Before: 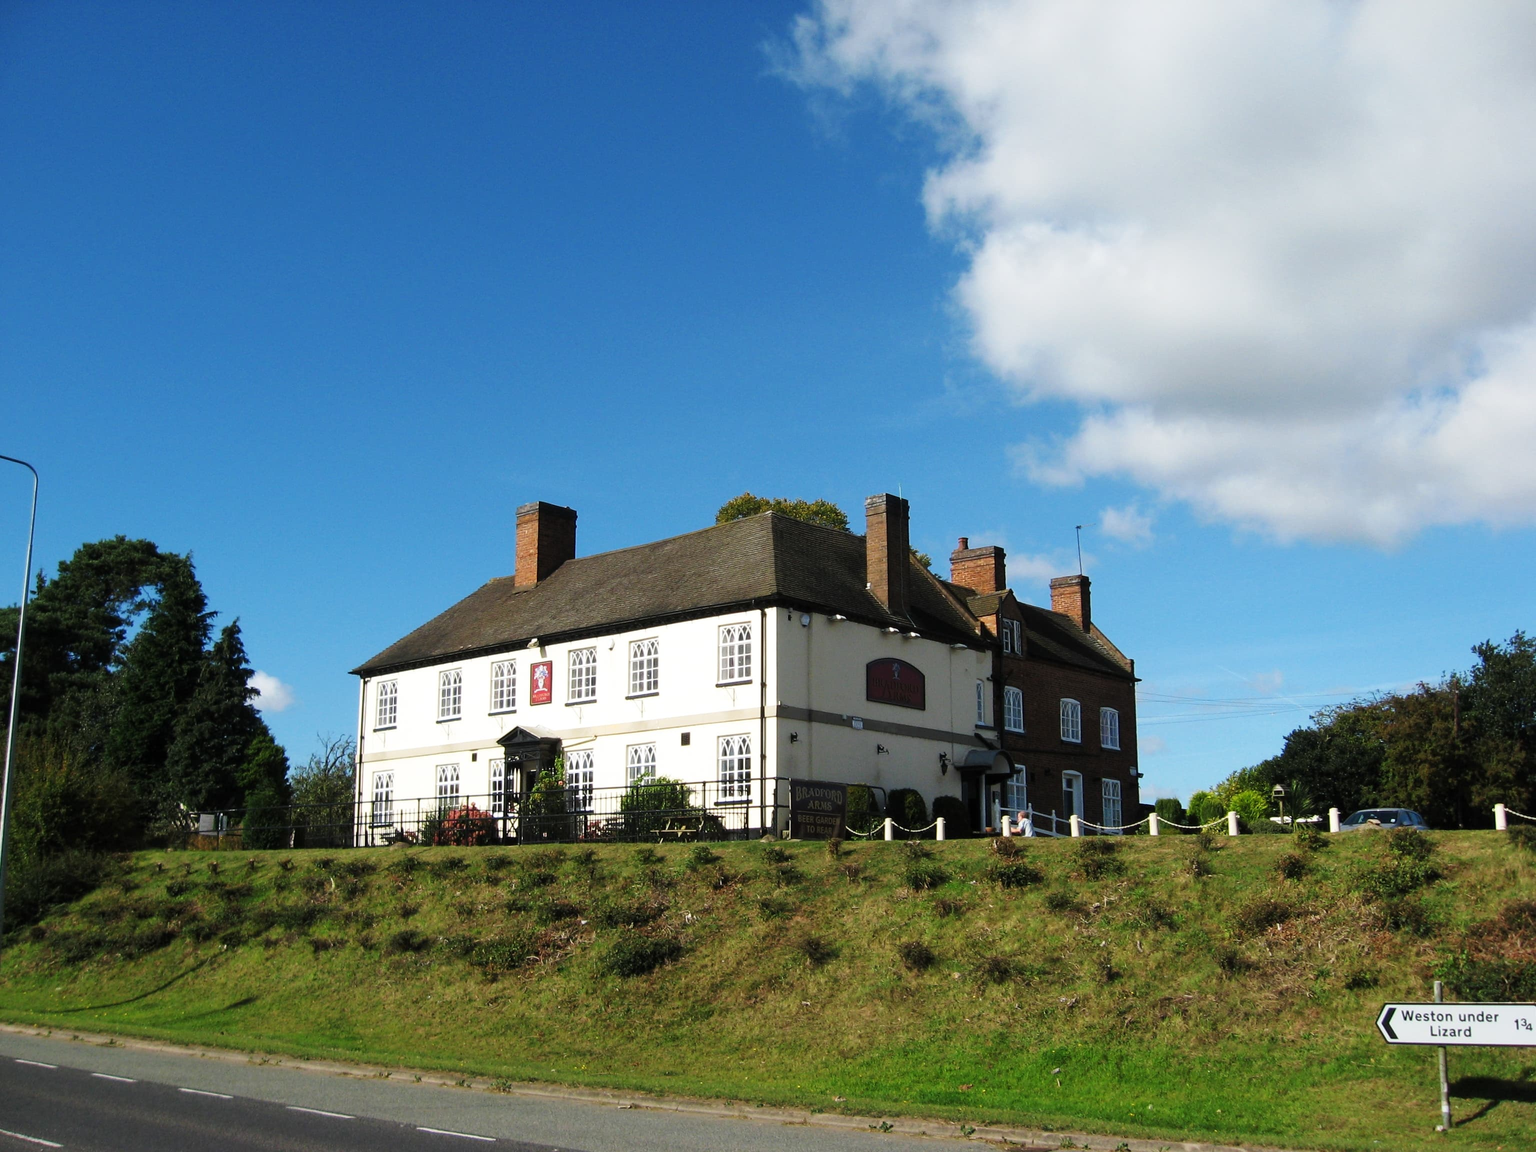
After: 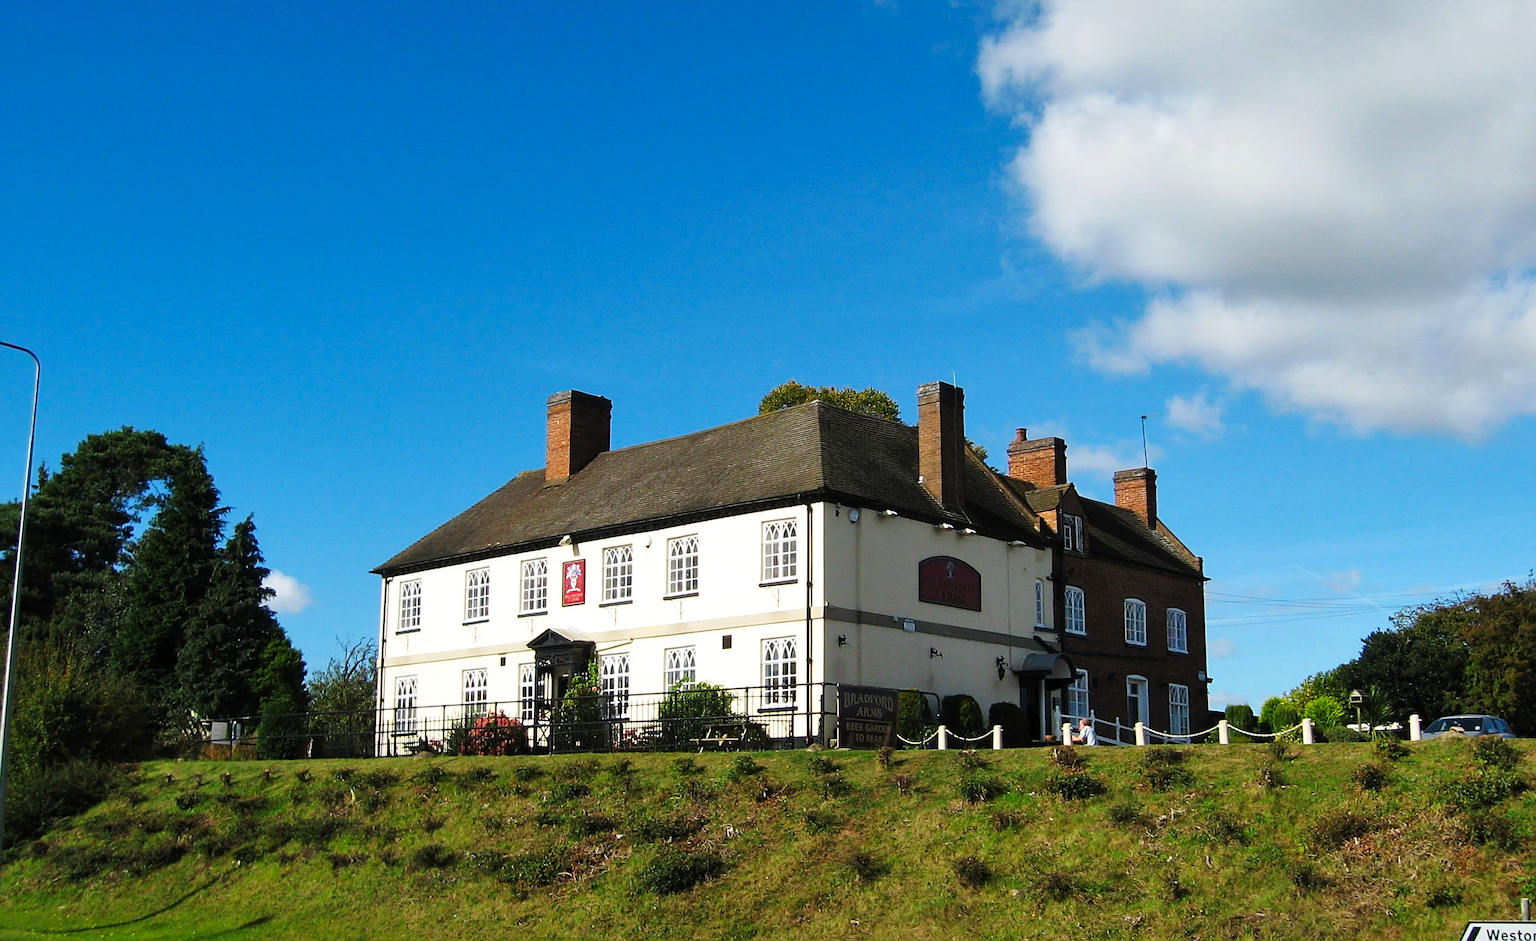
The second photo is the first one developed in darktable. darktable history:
sharpen: on, module defaults
shadows and highlights: radius 125.46, shadows 30.51, highlights -30.51, low approximation 0.01, soften with gaussian
crop and rotate: angle 0.03°, top 11.643%, right 5.651%, bottom 11.189%
color contrast: green-magenta contrast 1.2, blue-yellow contrast 1.2
